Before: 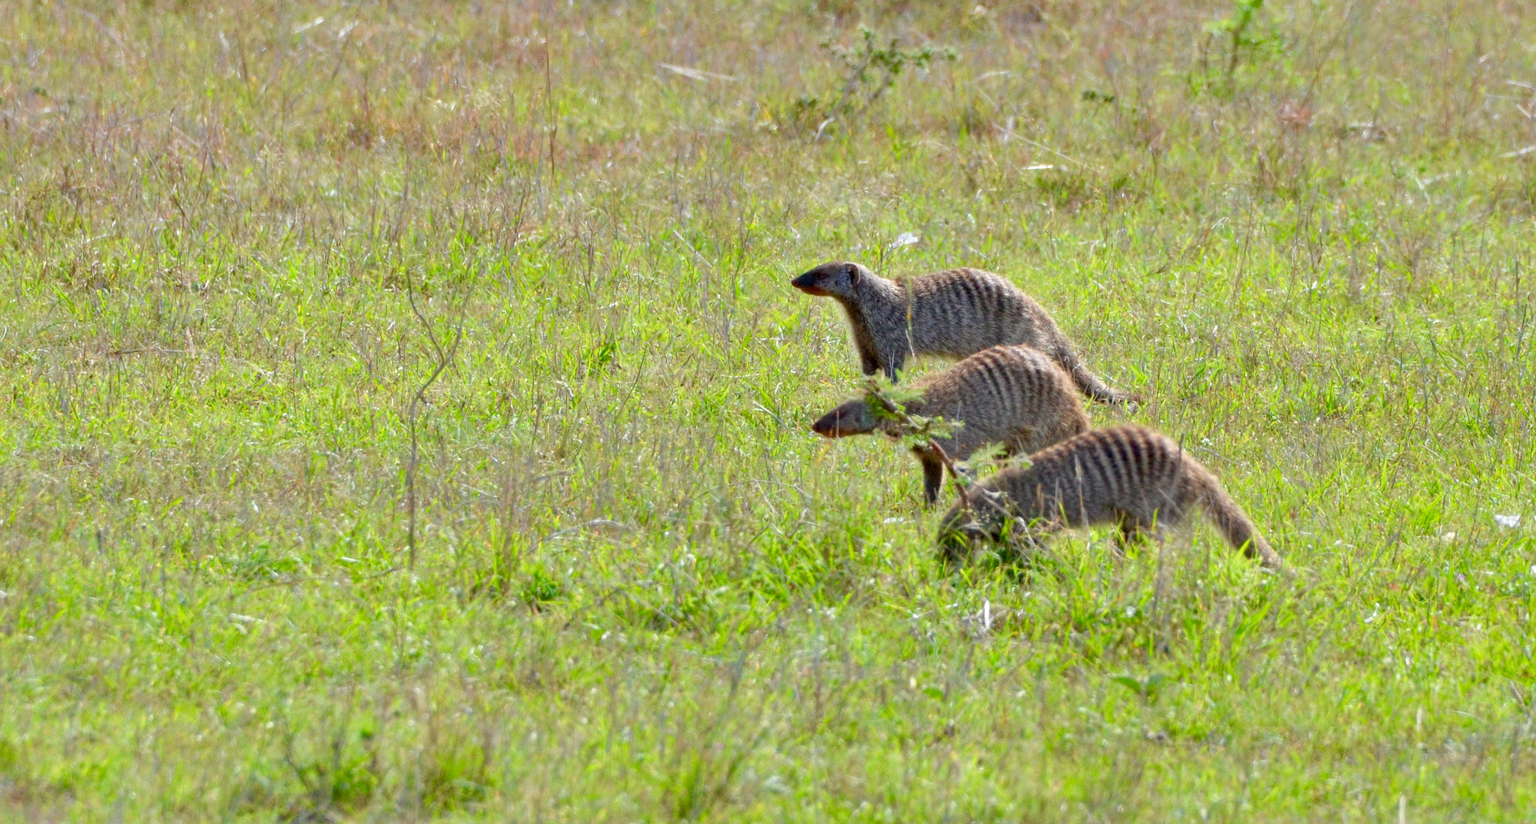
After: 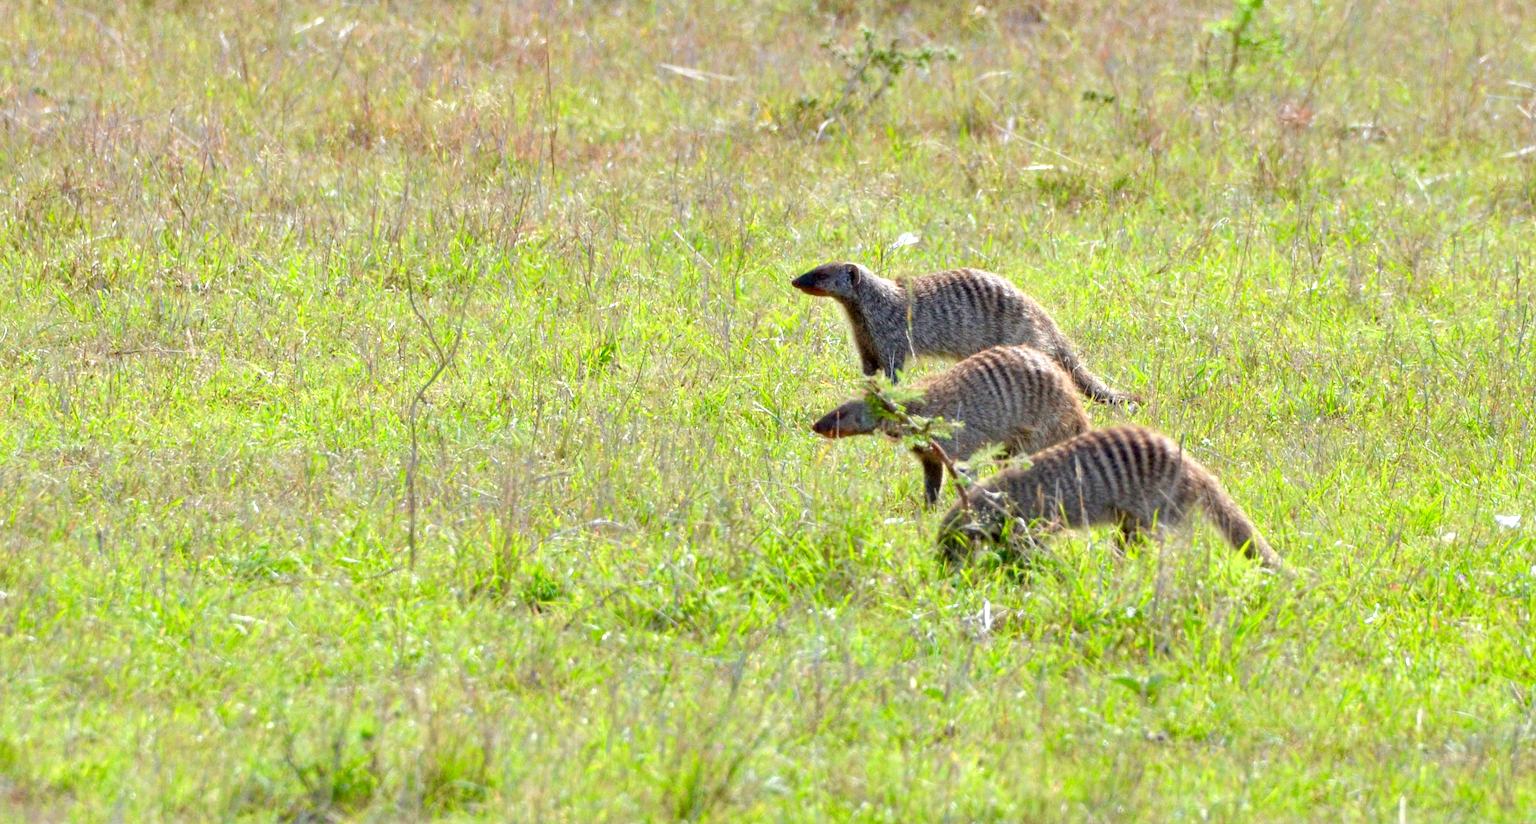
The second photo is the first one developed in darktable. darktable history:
exposure: exposure 0.014 EV, compensate exposure bias true, compensate highlight preservation false
tone equalizer: -8 EV -0.401 EV, -7 EV -0.414 EV, -6 EV -0.311 EV, -5 EV -0.207 EV, -3 EV 0.206 EV, -2 EV 0.34 EV, -1 EV 0.406 EV, +0 EV 0.388 EV
